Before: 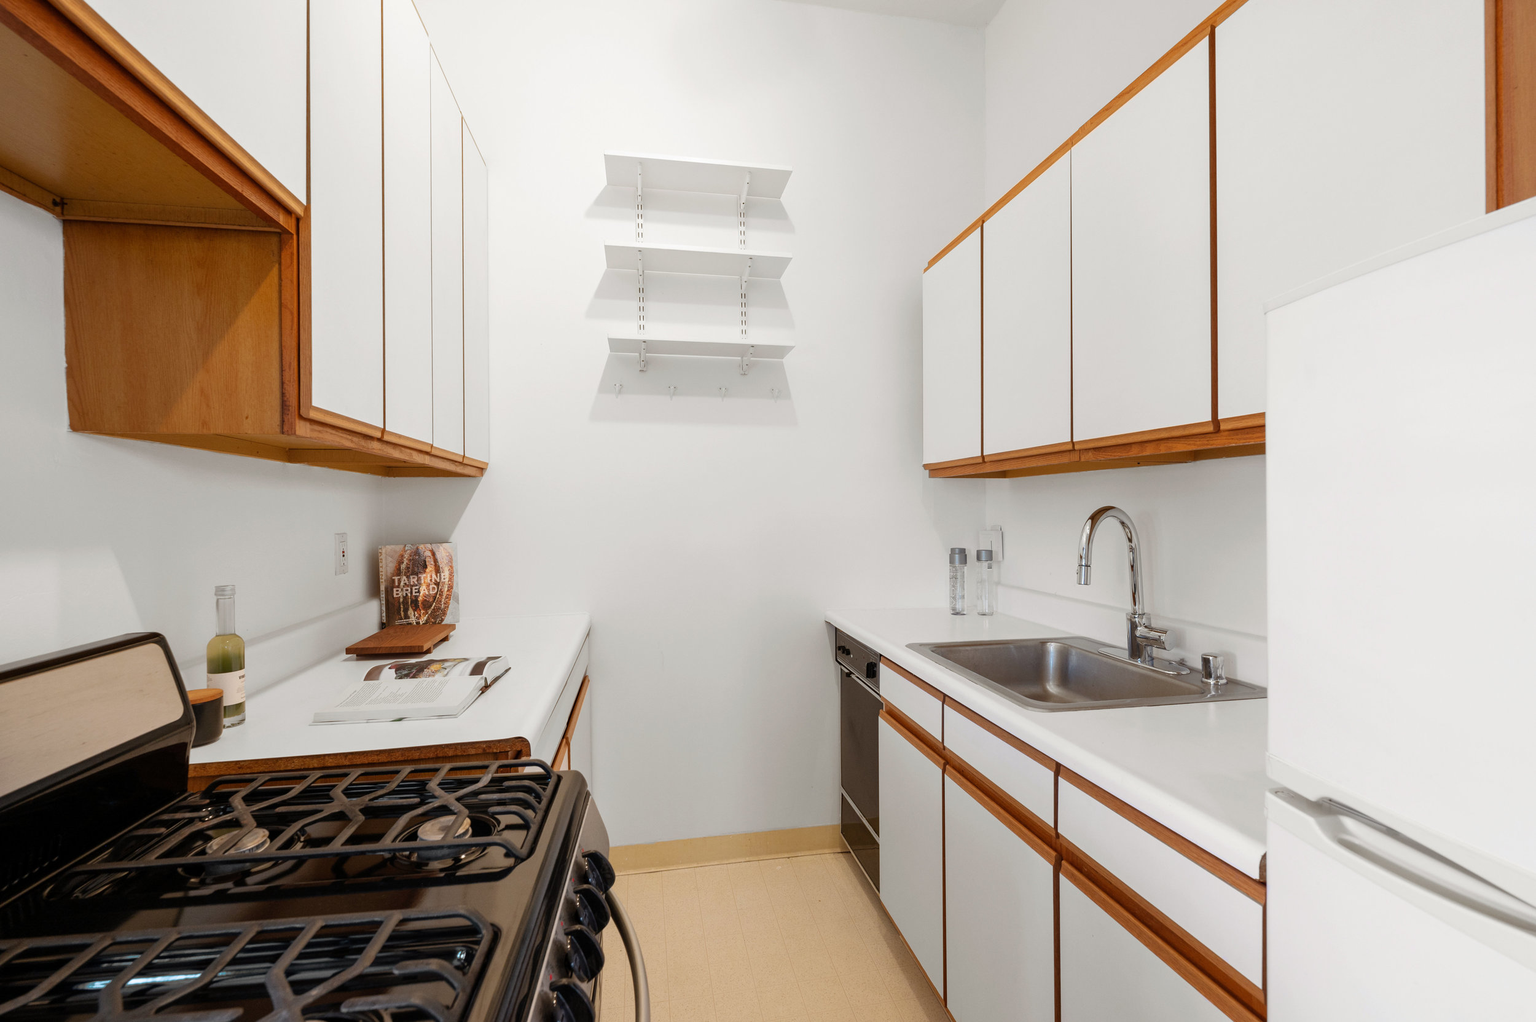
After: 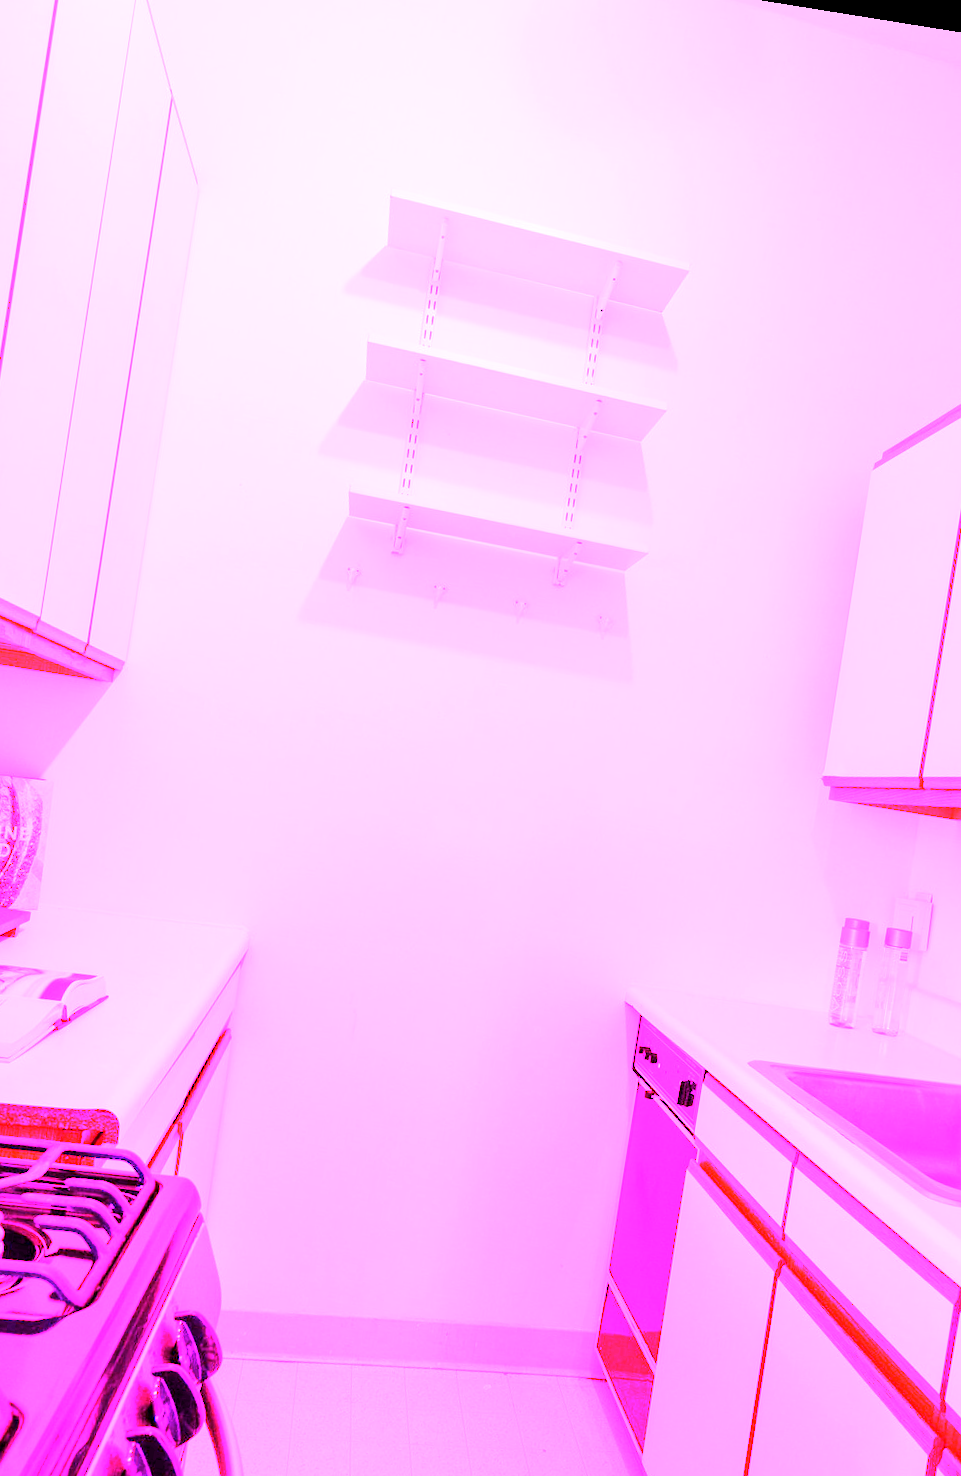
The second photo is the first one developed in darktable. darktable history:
rotate and perspective: rotation 9.12°, automatic cropping off
crop and rotate: left 29.476%, top 10.214%, right 35.32%, bottom 17.333%
white balance: red 8, blue 8
exposure: black level correction 0.002, compensate highlight preservation false
